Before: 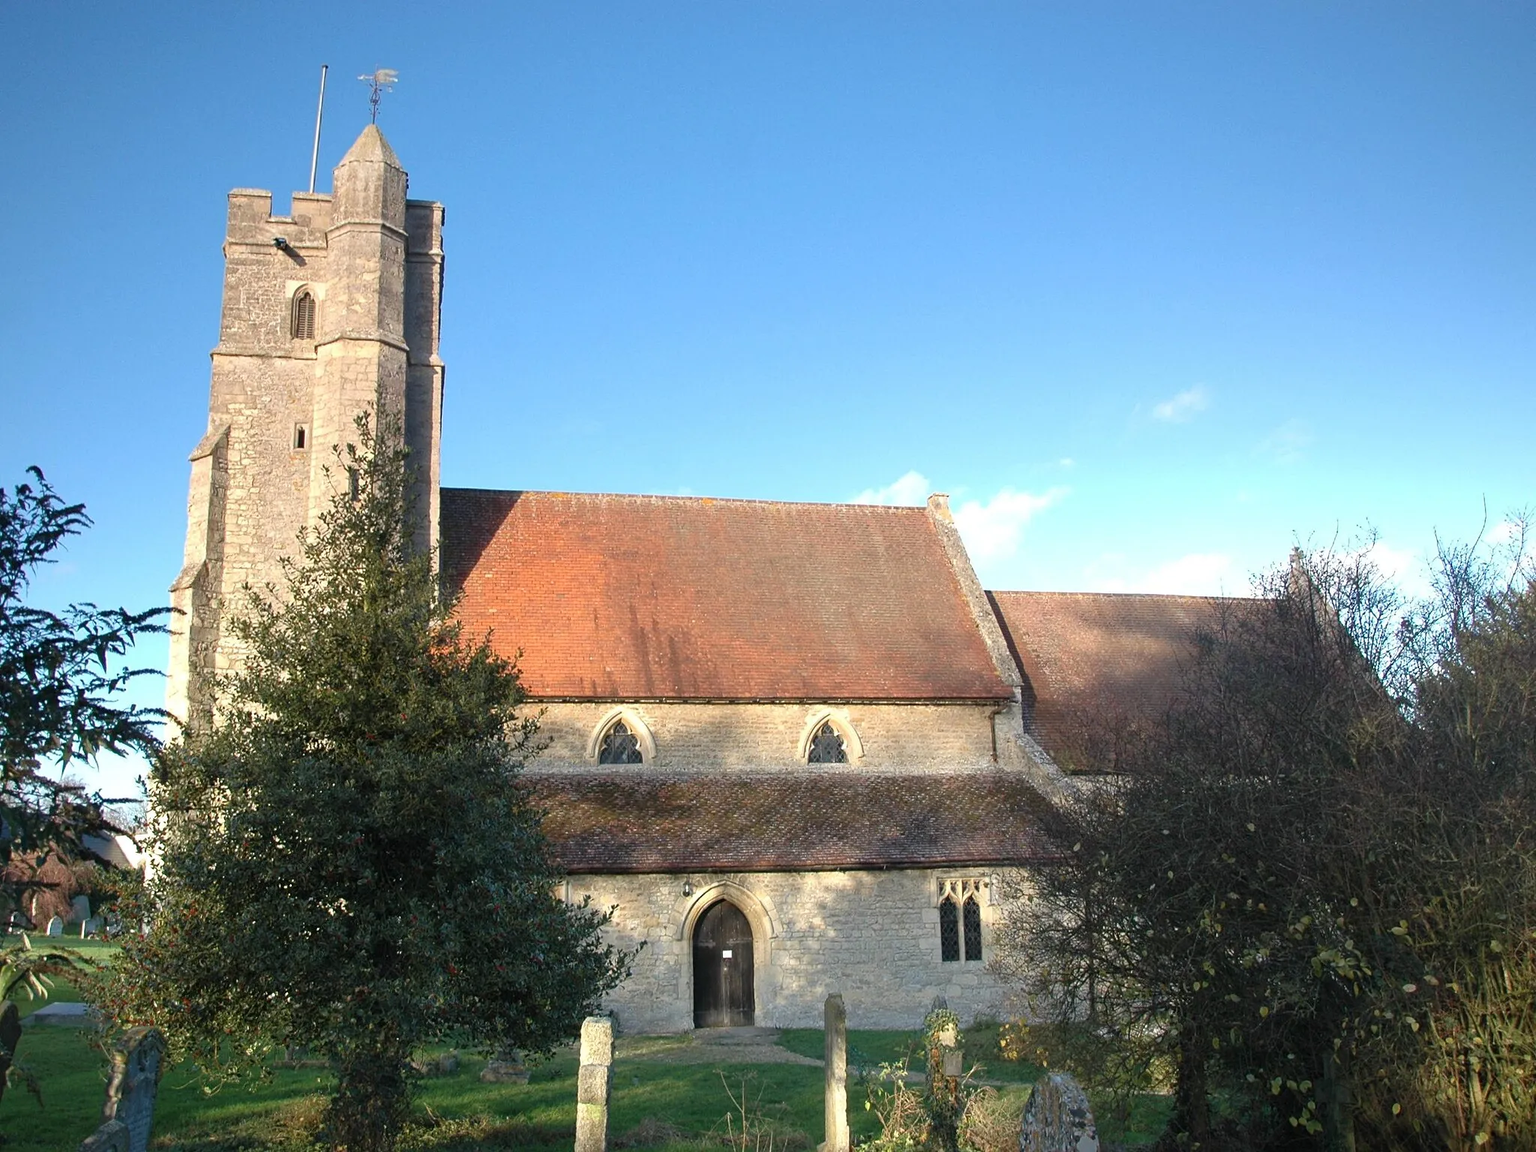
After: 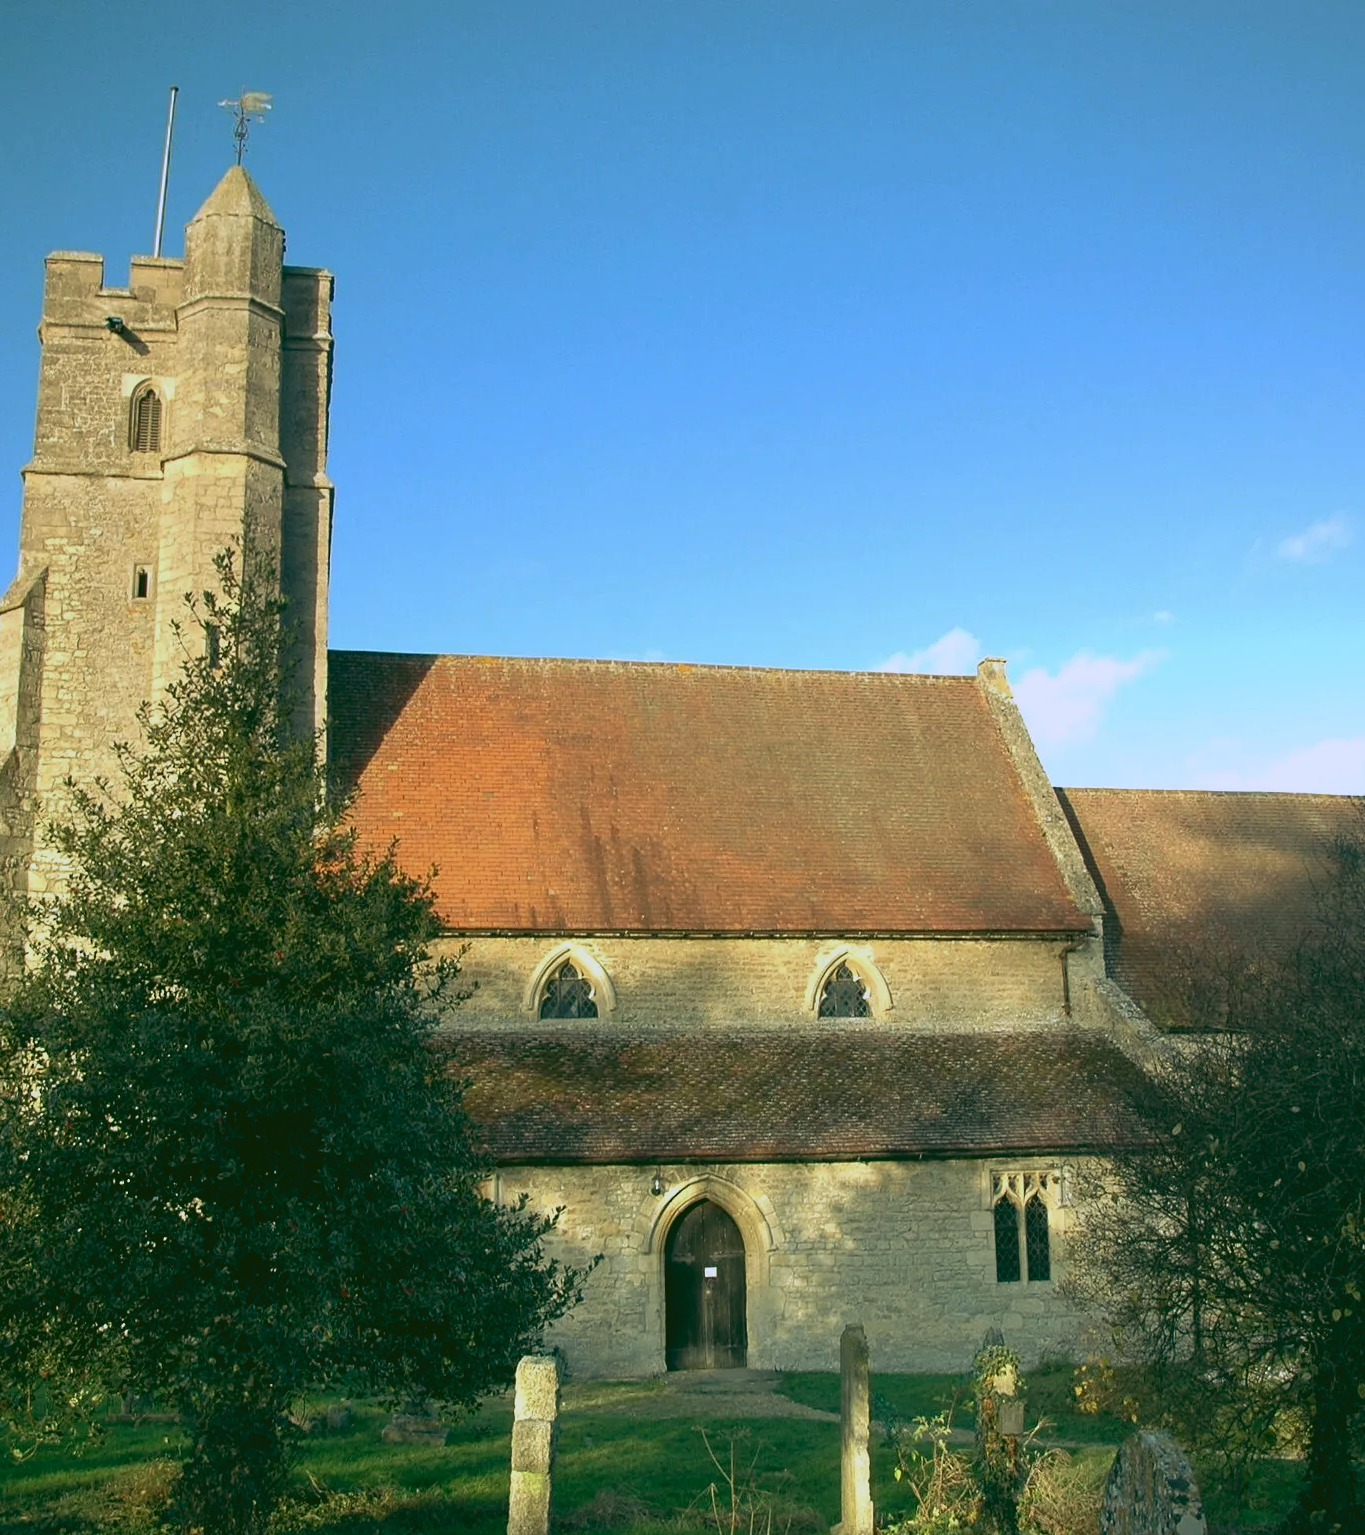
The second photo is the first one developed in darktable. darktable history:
rgb curve: curves: ch0 [(0.123, 0.061) (0.995, 0.887)]; ch1 [(0.06, 0.116) (1, 0.906)]; ch2 [(0, 0) (0.824, 0.69) (1, 1)], mode RGB, independent channels, compensate middle gray true
crop and rotate: left 12.673%, right 20.66%
